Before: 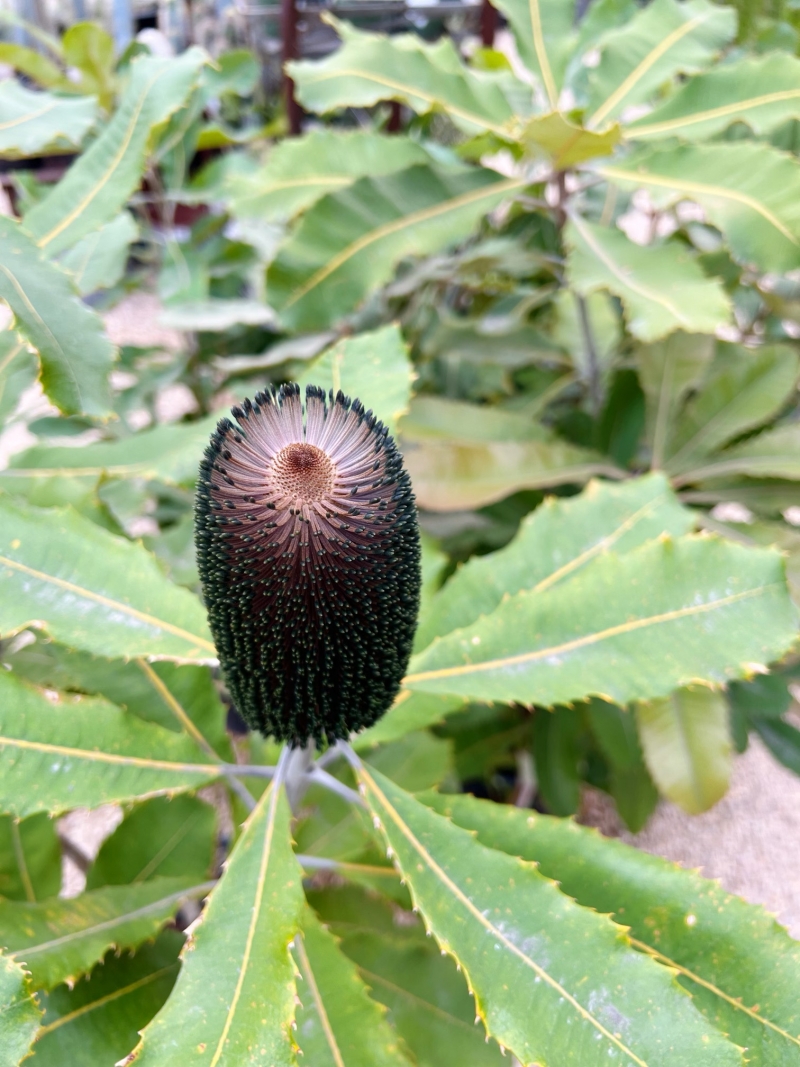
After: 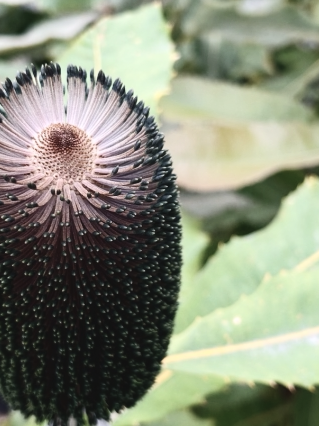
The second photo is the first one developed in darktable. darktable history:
crop: left 30%, top 30%, right 30%, bottom 30%
color balance: lift [1.007, 1, 1, 1], gamma [1.097, 1, 1, 1]
contrast brightness saturation: contrast 0.25, saturation -0.31
